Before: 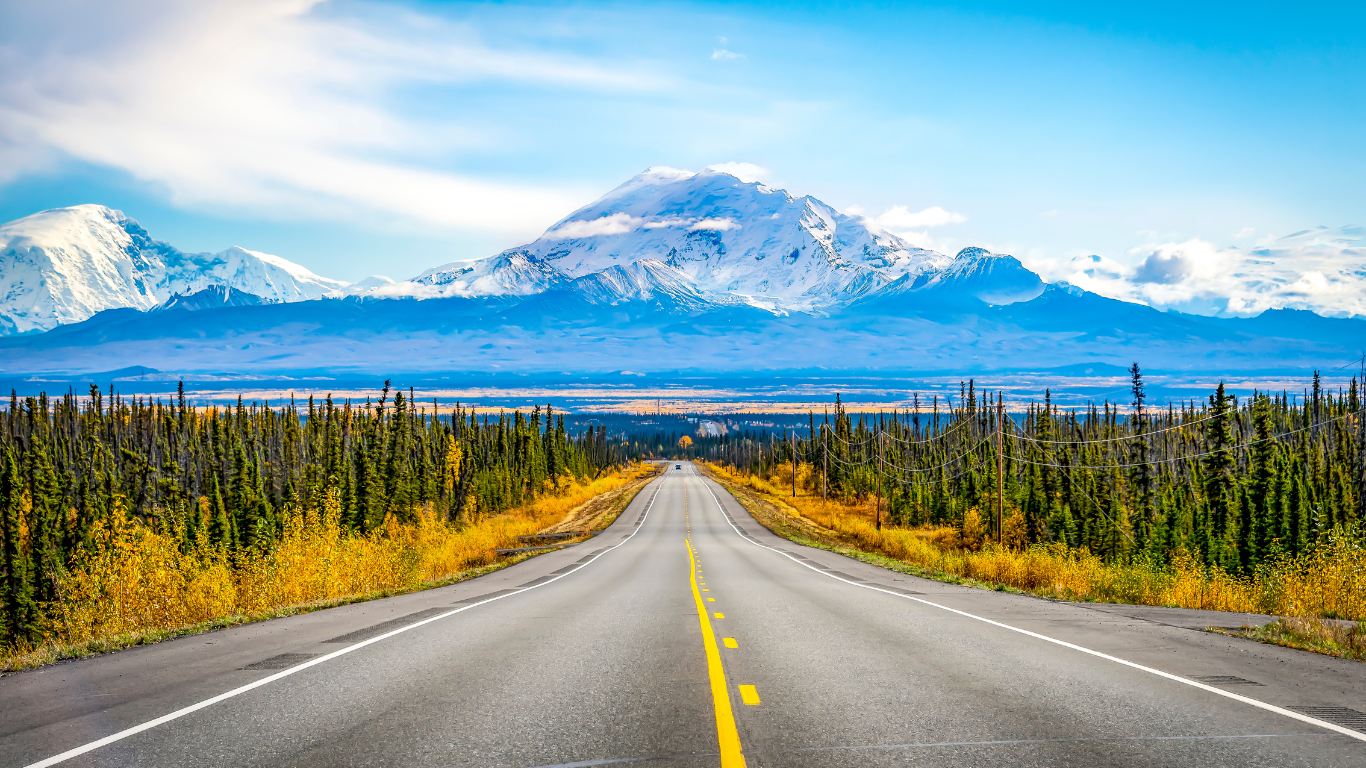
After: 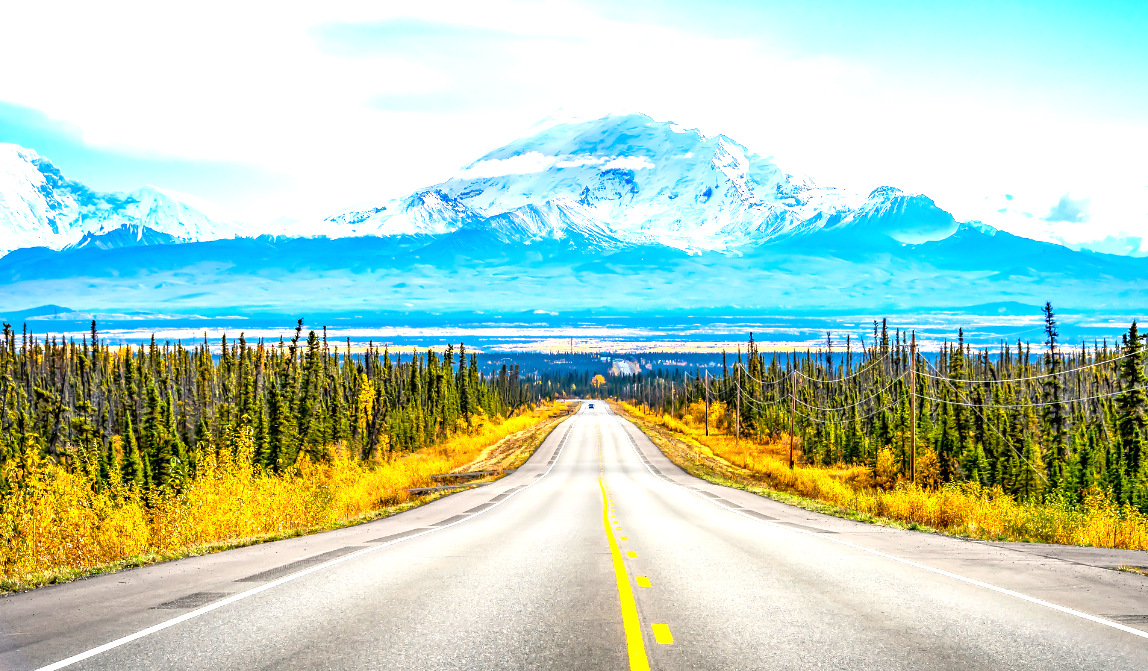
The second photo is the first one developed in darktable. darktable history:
exposure: black level correction 0, exposure 0.952 EV, compensate exposure bias true, compensate highlight preservation false
crop: left 6.4%, top 8.069%, right 9.532%, bottom 4.084%
